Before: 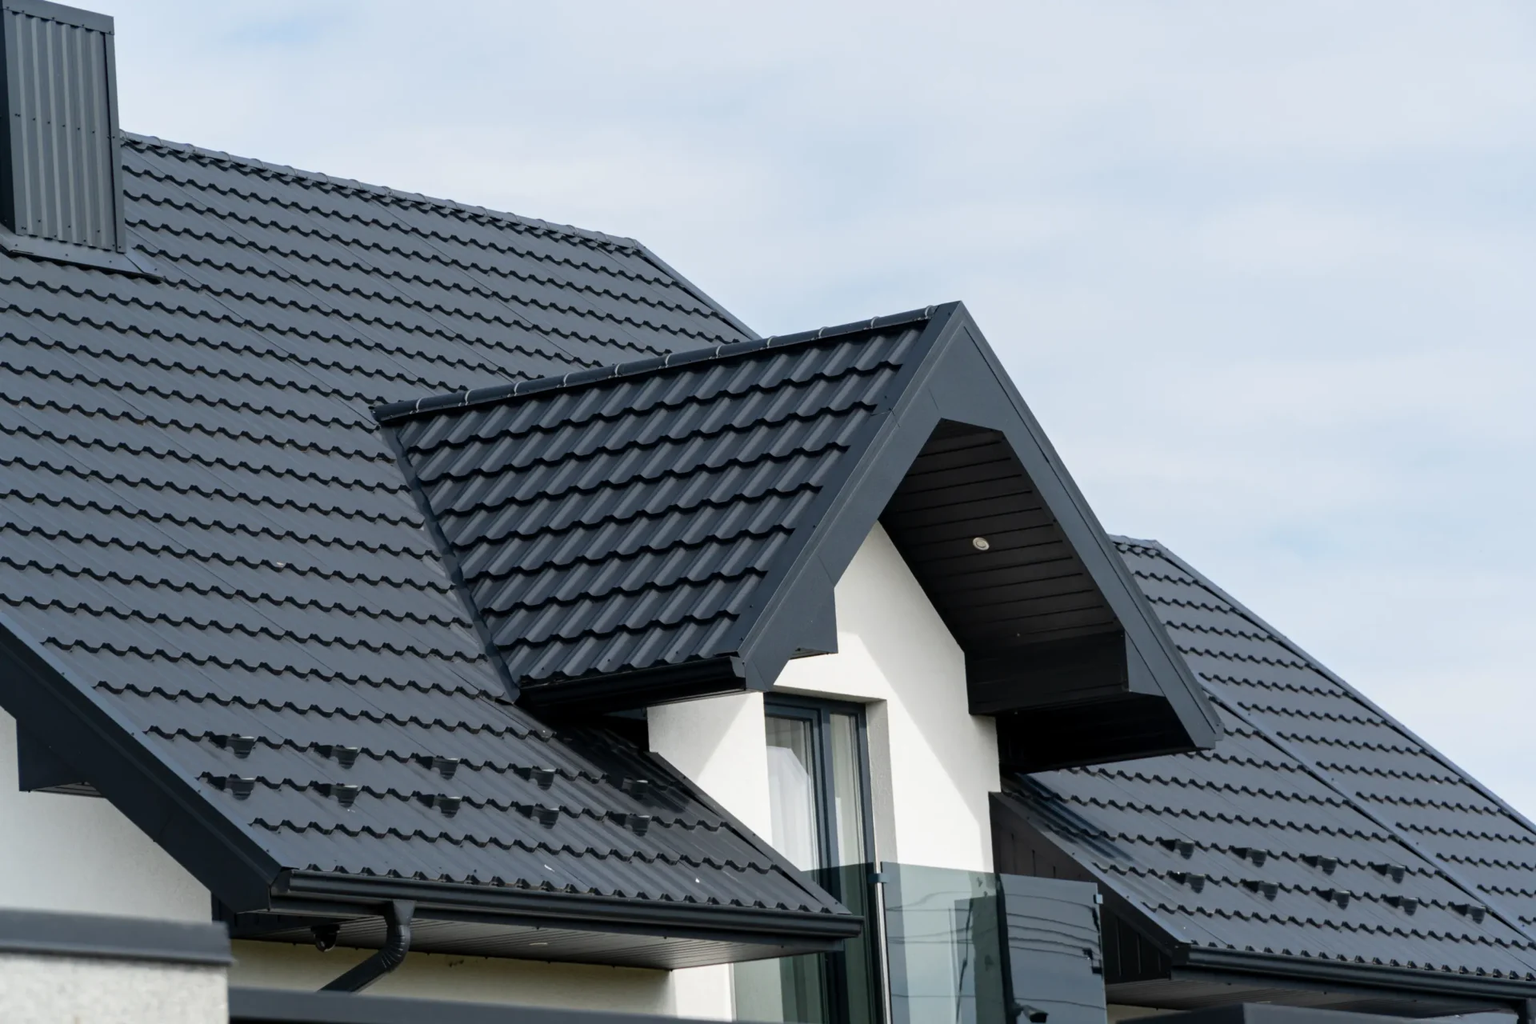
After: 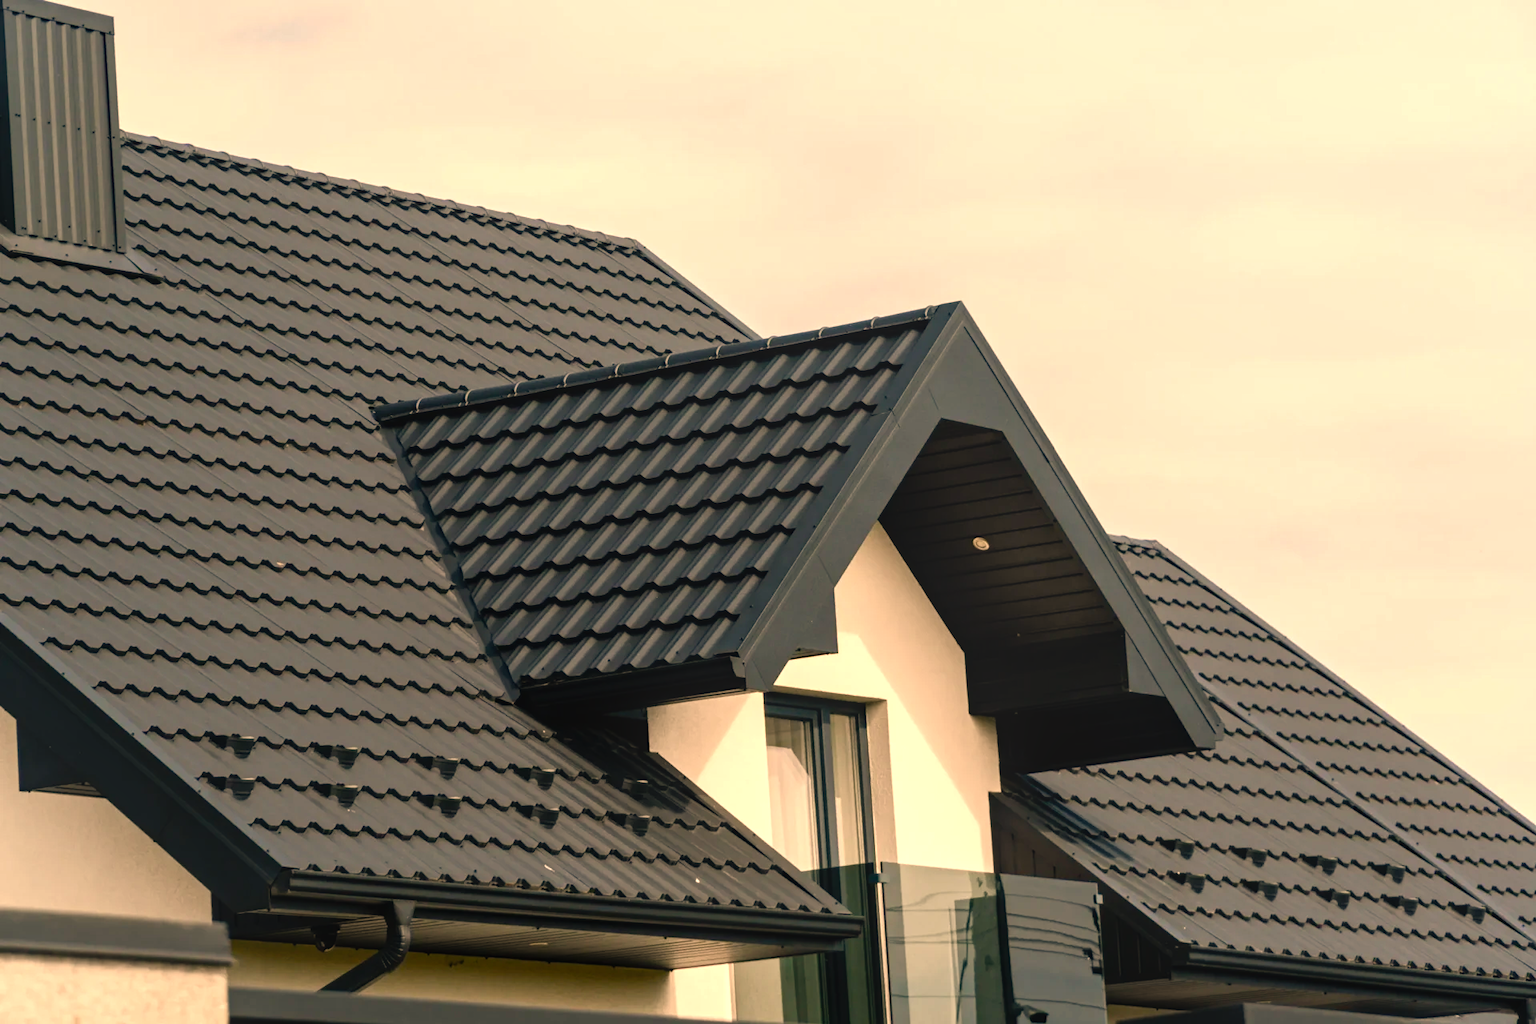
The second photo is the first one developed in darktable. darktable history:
white balance: red 1.123, blue 0.83
color balance rgb: shadows lift › chroma 1%, shadows lift › hue 217.2°, power › hue 310.8°, highlights gain › chroma 2%, highlights gain › hue 44.4°, global offset › luminance 0.25%, global offset › hue 171.6°, perceptual saturation grading › global saturation 14.09%, perceptual saturation grading › highlights -30%, perceptual saturation grading › shadows 50.67%, global vibrance 25%, contrast 20%
color calibration: illuminant same as pipeline (D50), x 0.346, y 0.359, temperature 5002.42 K
local contrast: detail 110%
color correction: highlights a* 5.81, highlights b* 4.84
